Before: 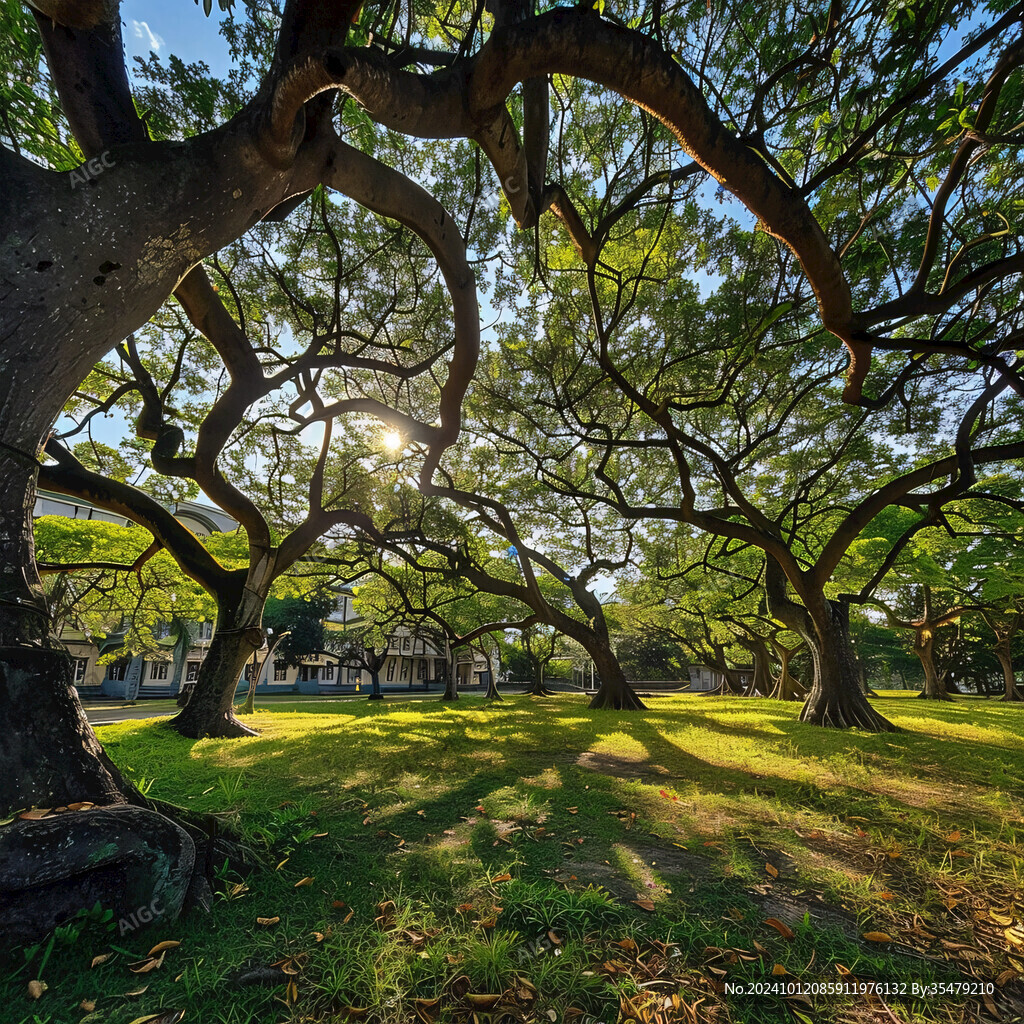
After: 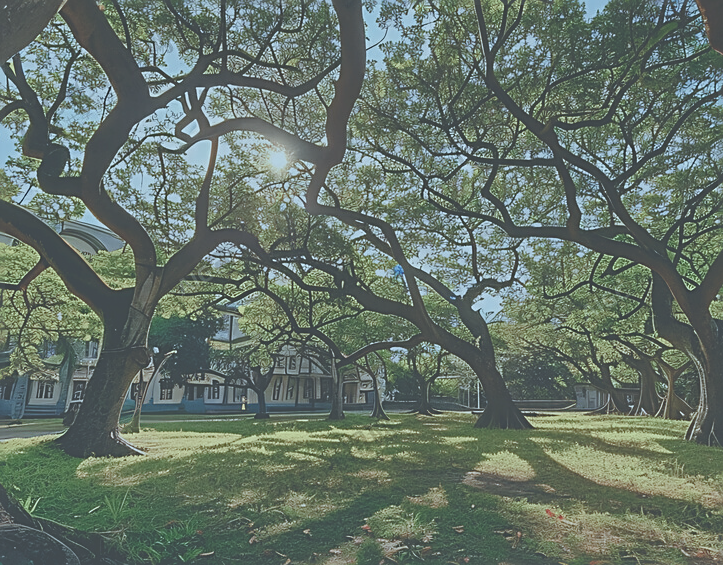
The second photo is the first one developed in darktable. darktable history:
color correction: highlights a* -12.28, highlights b* -18.01, saturation 0.71
exposure: black level correction -0.04, exposure 0.064 EV, compensate highlight preservation false
crop: left 11.15%, top 27.475%, right 18.232%, bottom 17.309%
color balance rgb: perceptual saturation grading › global saturation 20%, perceptual saturation grading › highlights -48.973%, perceptual saturation grading › shadows 26.176%, contrast -29.97%
sharpen: on, module defaults
